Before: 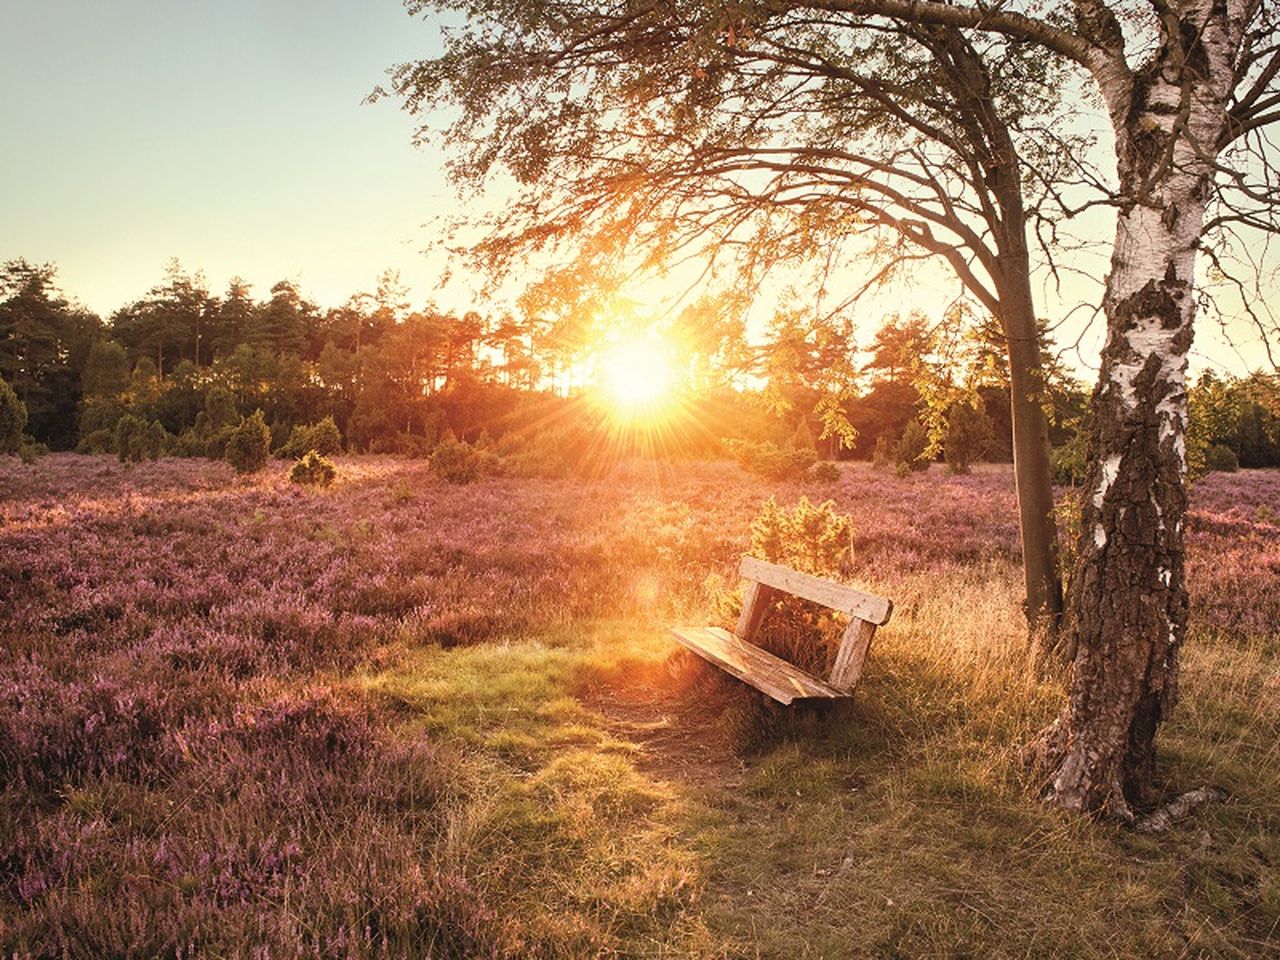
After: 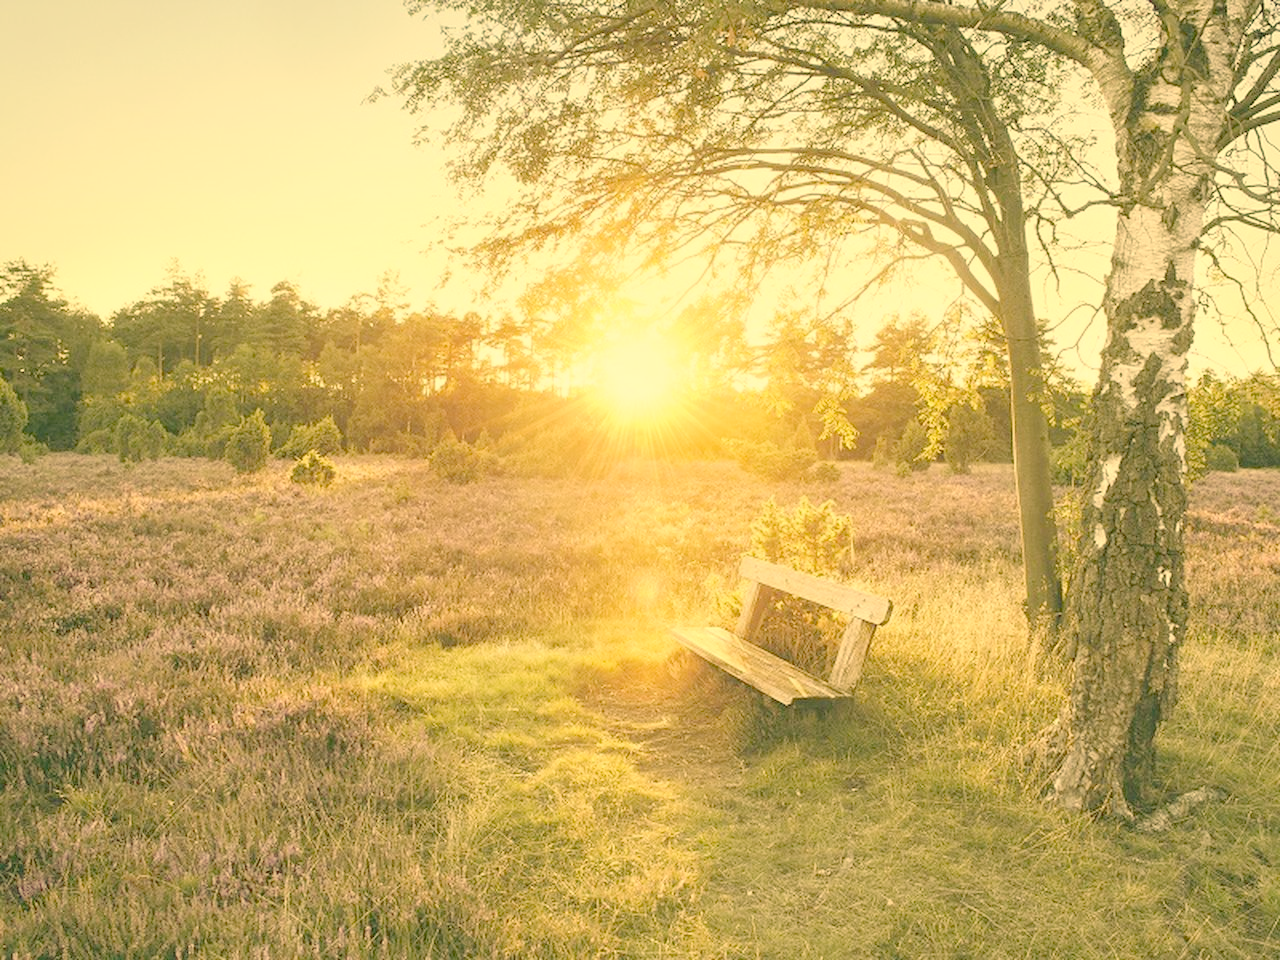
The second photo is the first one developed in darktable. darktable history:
color correction: highlights a* 5.71, highlights b* 33.45, shadows a* -26.55, shadows b* 3.83
